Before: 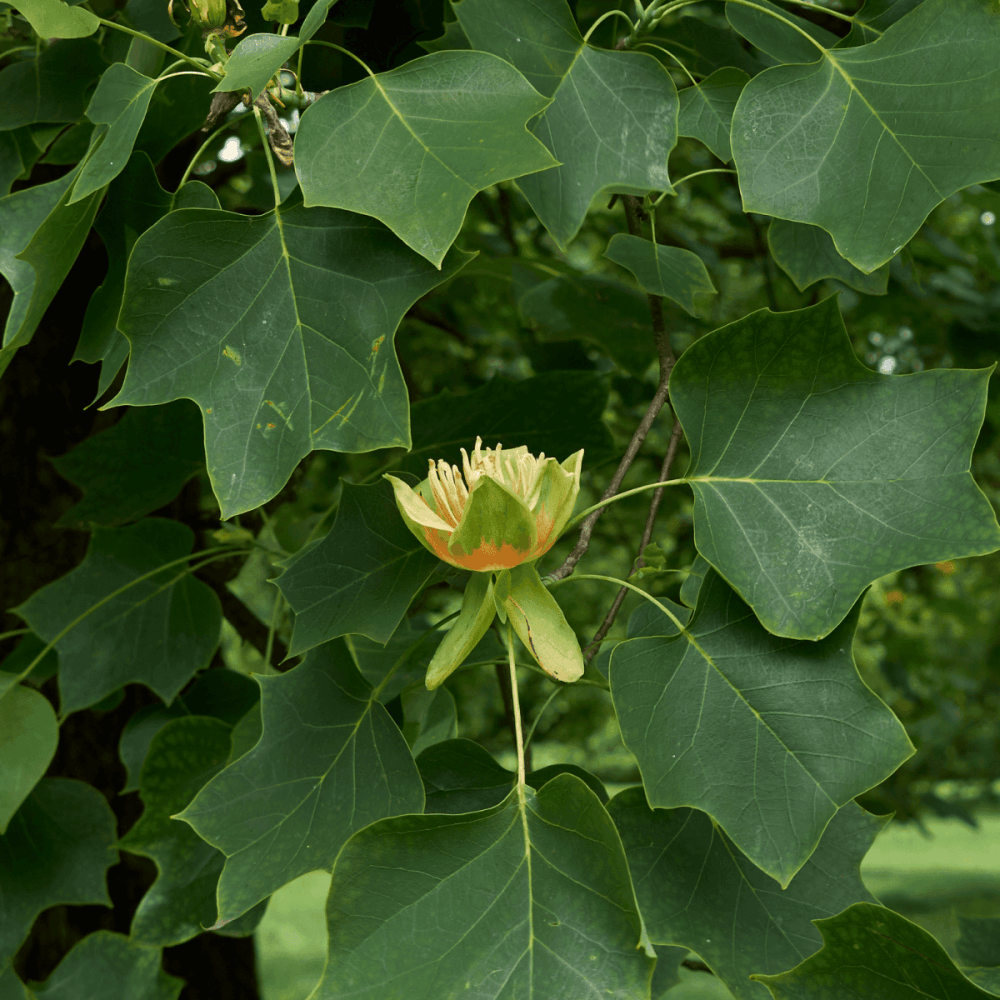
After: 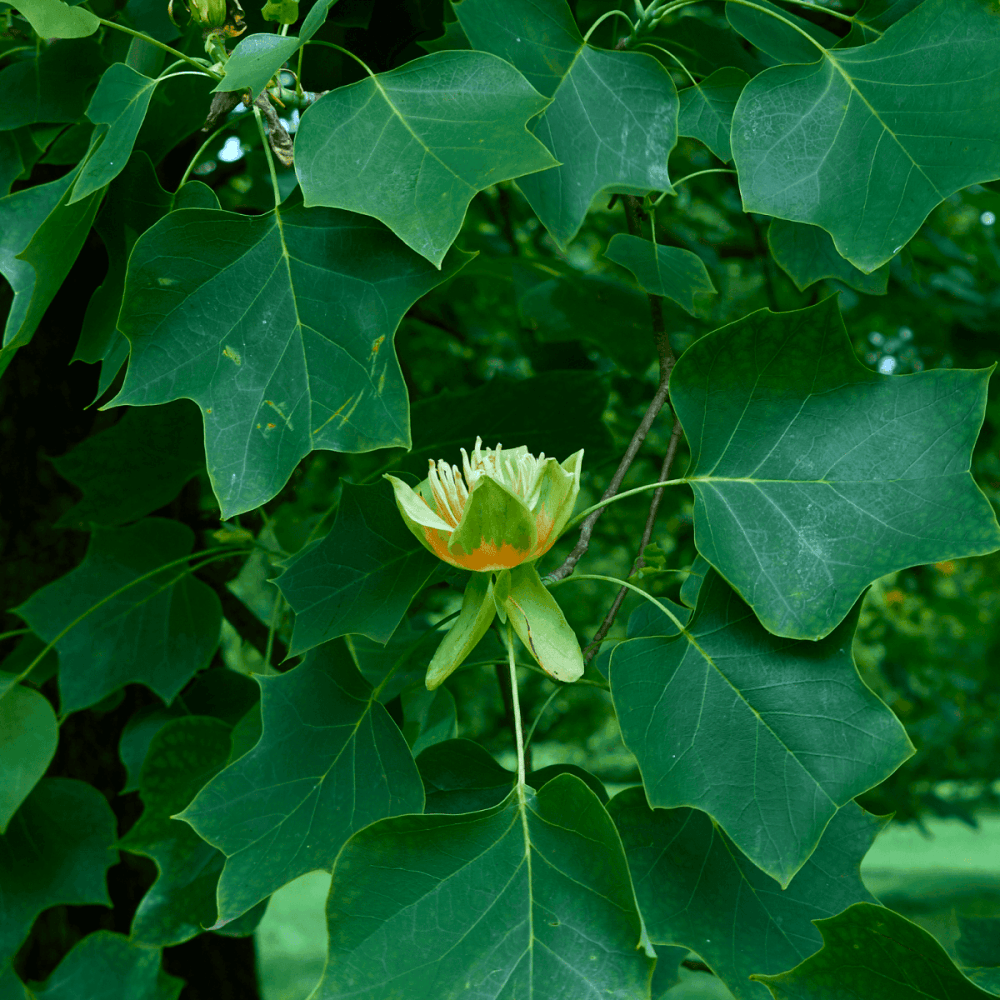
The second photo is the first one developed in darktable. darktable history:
color balance rgb: shadows lift › chroma 11.71%, shadows lift › hue 133.46°, highlights gain › chroma 4%, highlights gain › hue 200.2°, perceptual saturation grading › global saturation 18.05%
color calibration: output R [1.063, -0.012, -0.003, 0], output B [-0.079, 0.047, 1, 0], illuminant custom, x 0.389, y 0.387, temperature 3838.64 K
